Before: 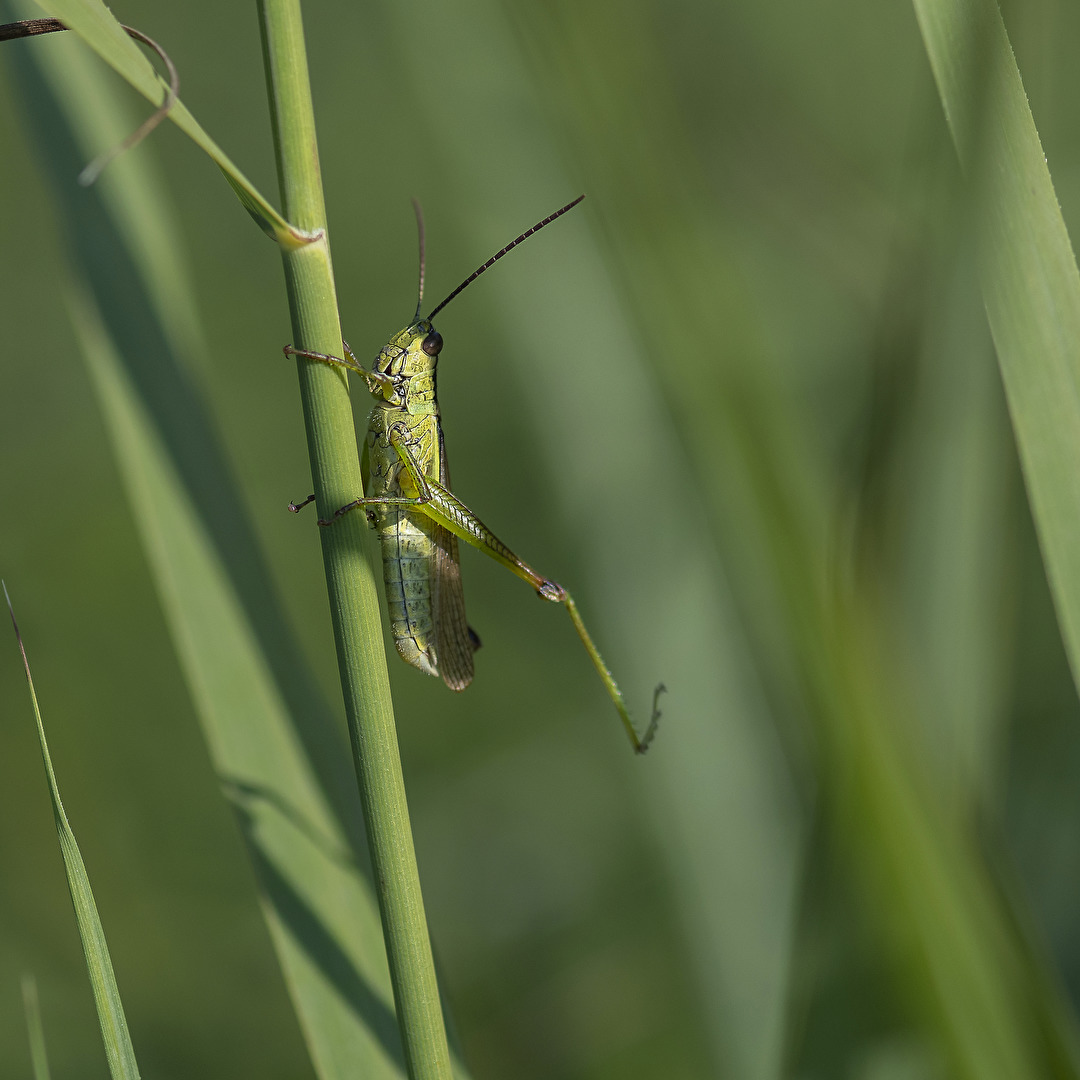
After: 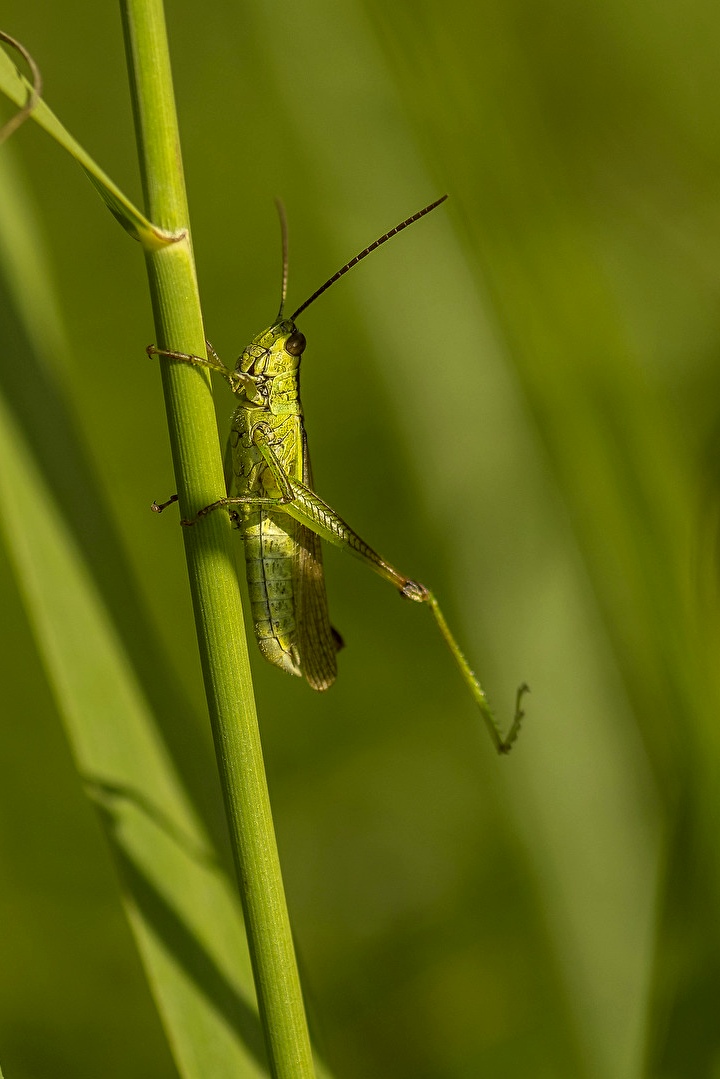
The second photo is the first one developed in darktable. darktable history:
crop and rotate: left 12.772%, right 20.521%
local contrast: on, module defaults
color correction: highlights a* 0.102, highlights b* 29.6, shadows a* -0.185, shadows b* 21.32
